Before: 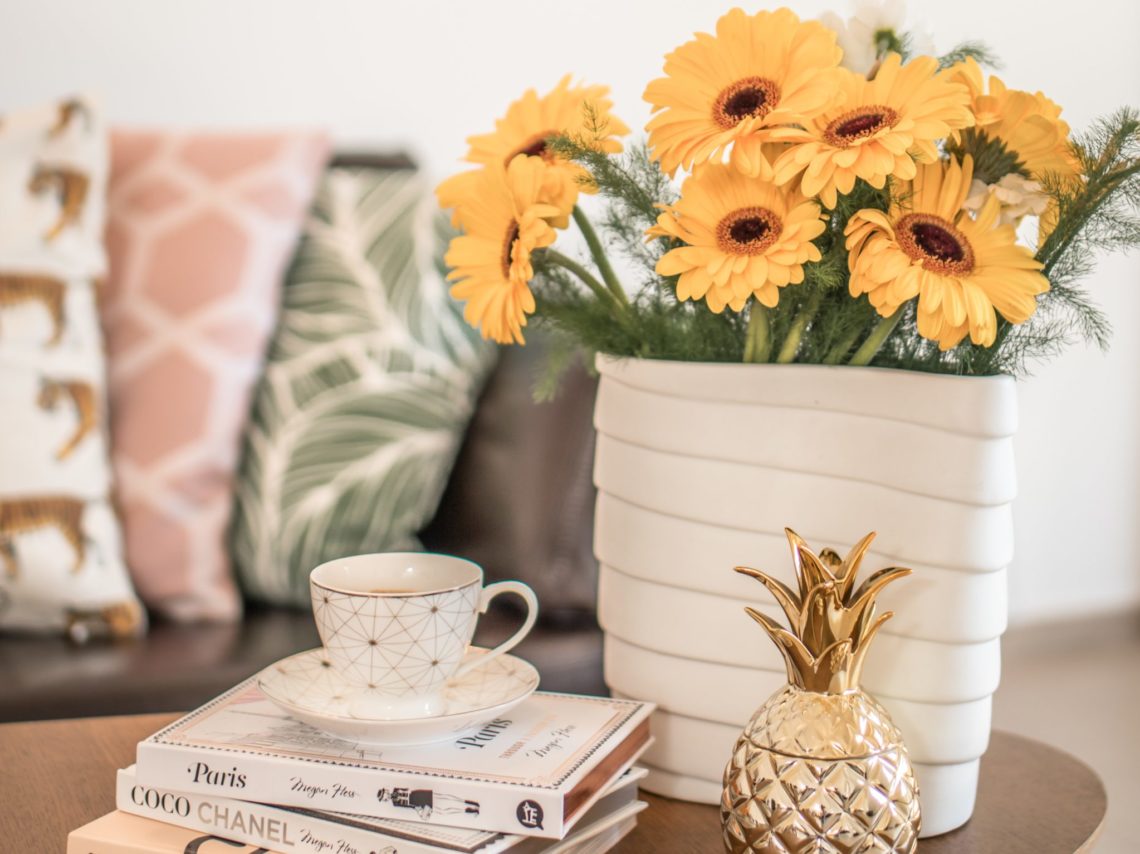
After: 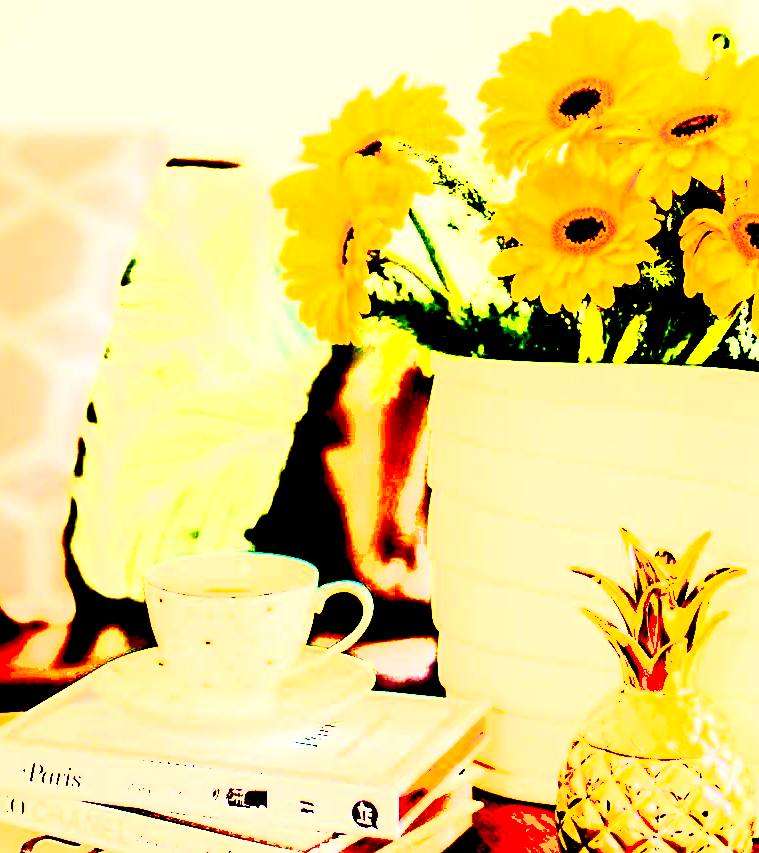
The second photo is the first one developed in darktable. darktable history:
color balance rgb: power › luminance -14.886%, highlights gain › luminance 7.229%, highlights gain › chroma 1.988%, highlights gain › hue 92.76°, perceptual saturation grading › global saturation 20%, perceptual saturation grading › highlights -14.408%, perceptual saturation grading › shadows 50.011%
crop and rotate: left 14.495%, right 18.87%
shadows and highlights: shadows 60.68, soften with gaussian
exposure: black level correction 0.099, exposure 2.937 EV, compensate highlight preservation false
